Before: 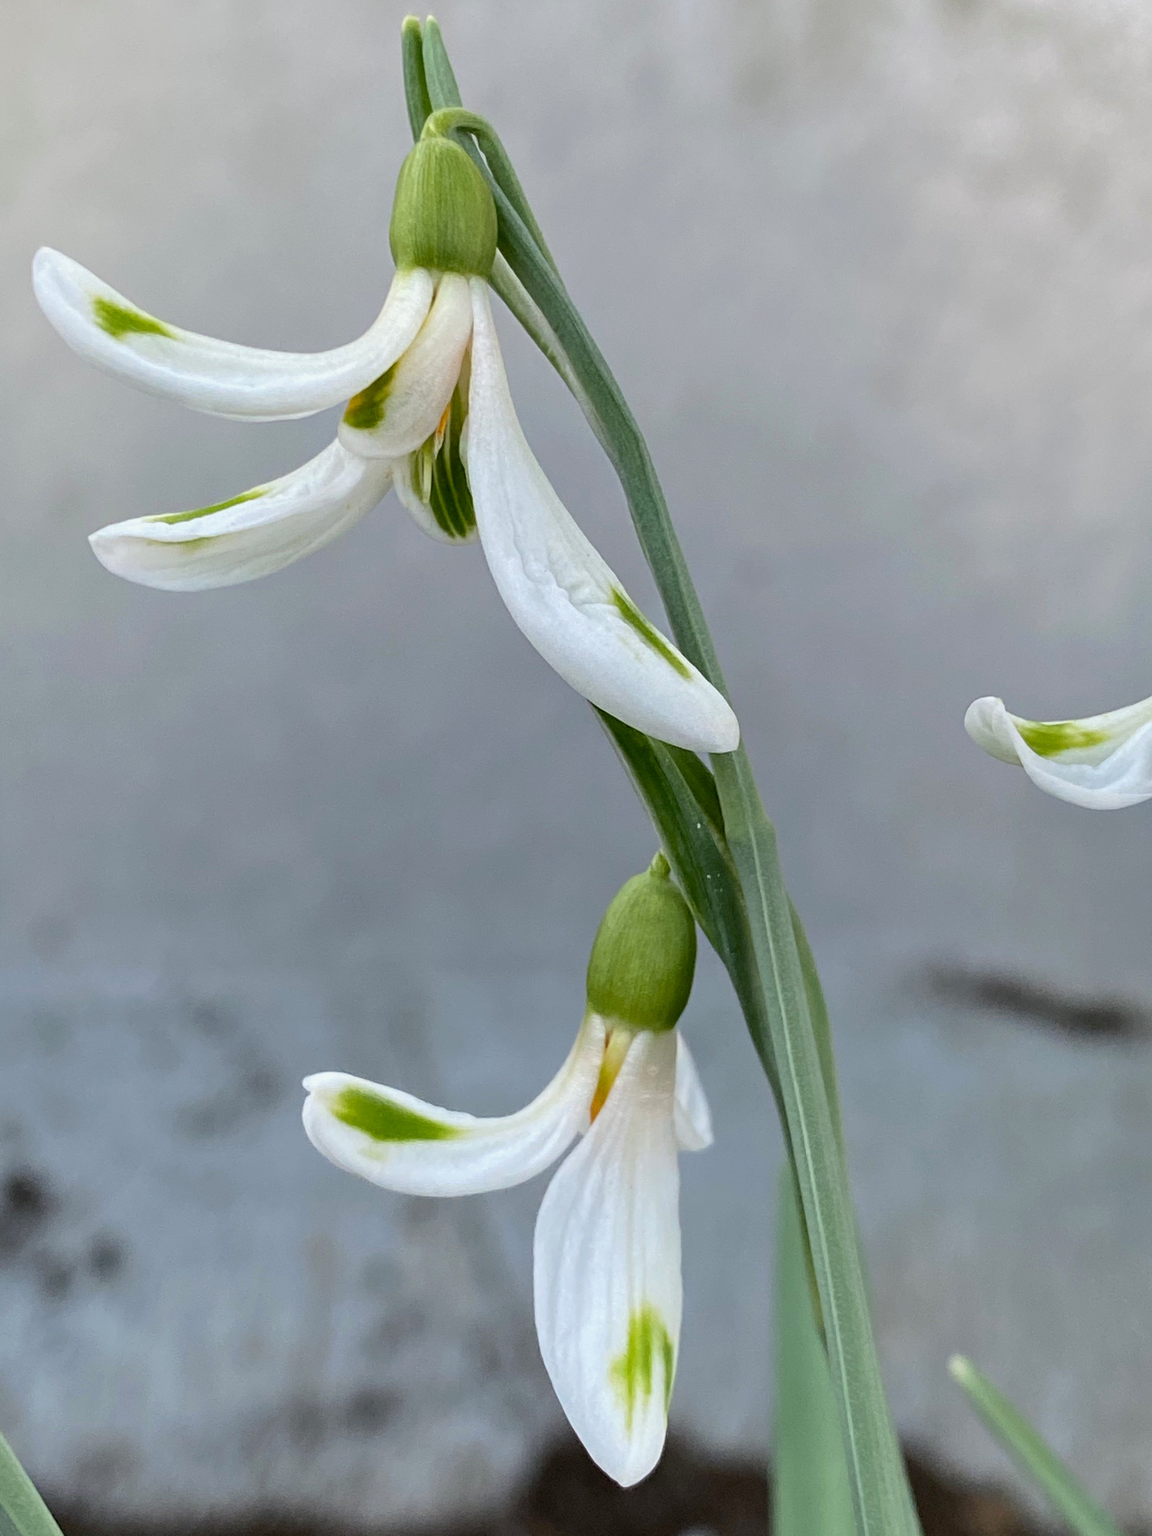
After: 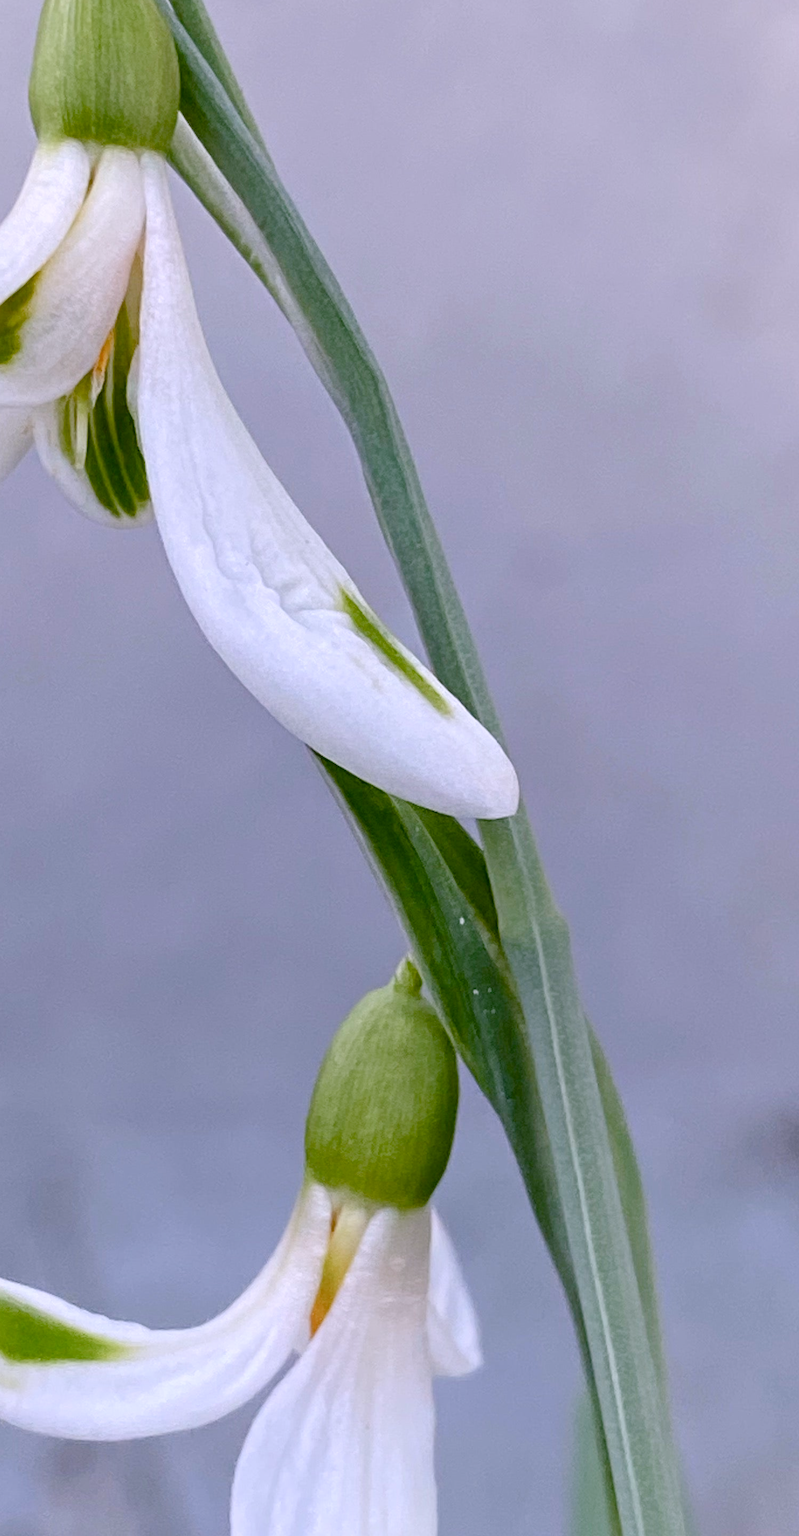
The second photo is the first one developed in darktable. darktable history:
crop: left 32.075%, top 10.976%, right 18.355%, bottom 17.596%
white balance: red 1.042, blue 1.17
color balance rgb: shadows lift › chroma 1%, shadows lift › hue 113°, highlights gain › chroma 0.2%, highlights gain › hue 333°, perceptual saturation grading › global saturation 20%, perceptual saturation grading › highlights -50%, perceptual saturation grading › shadows 25%, contrast -10%
exposure: exposure 0.2 EV, compensate highlight preservation false
